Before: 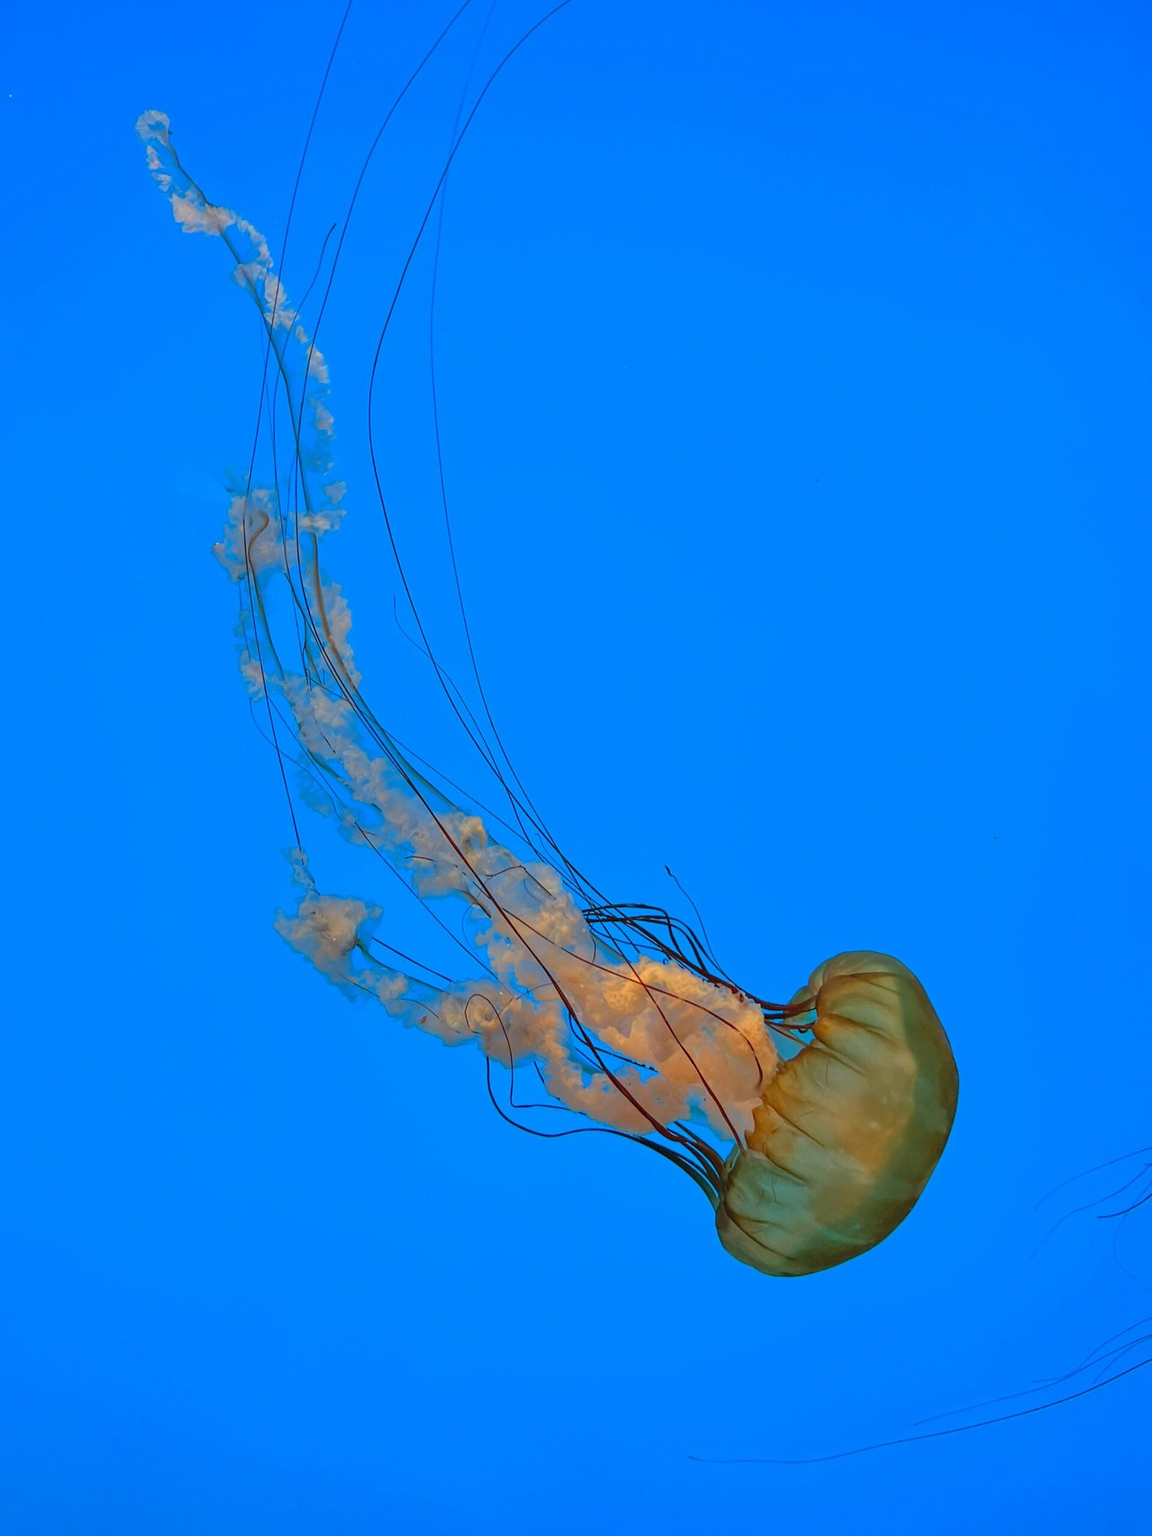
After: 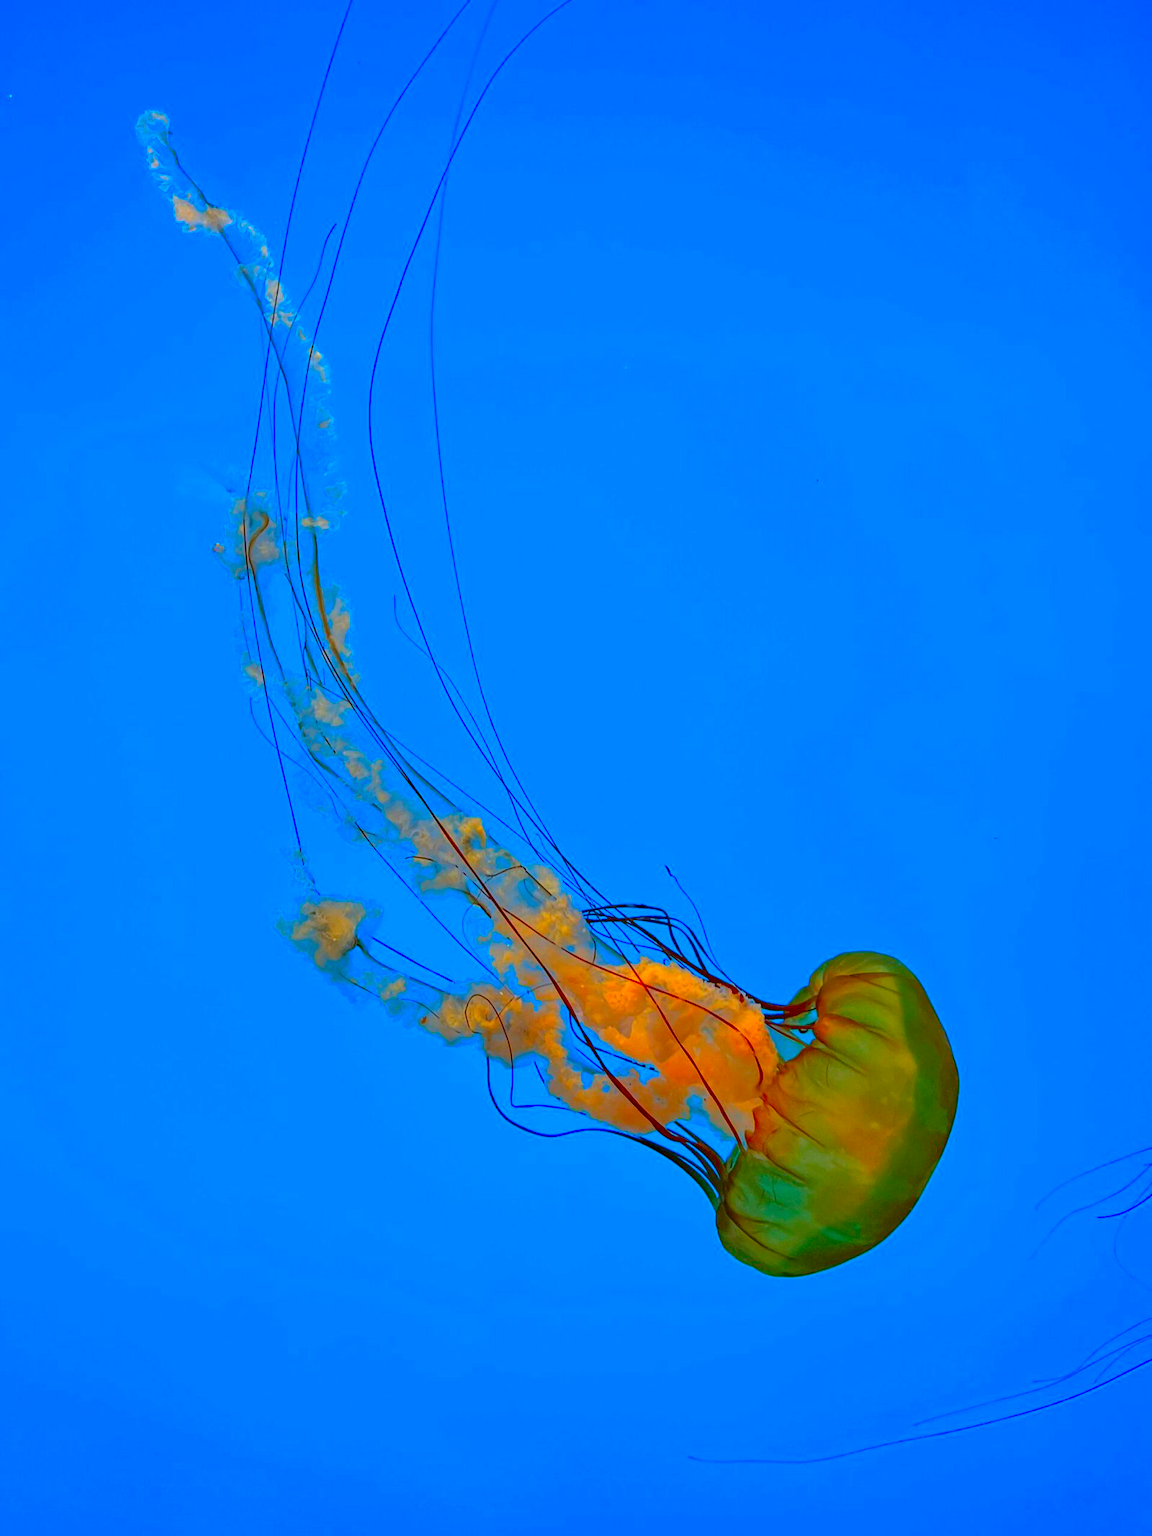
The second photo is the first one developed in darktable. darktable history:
haze removal: strength 0.29, distance 0.25, compatibility mode true, adaptive false
color correction: saturation 2.15
